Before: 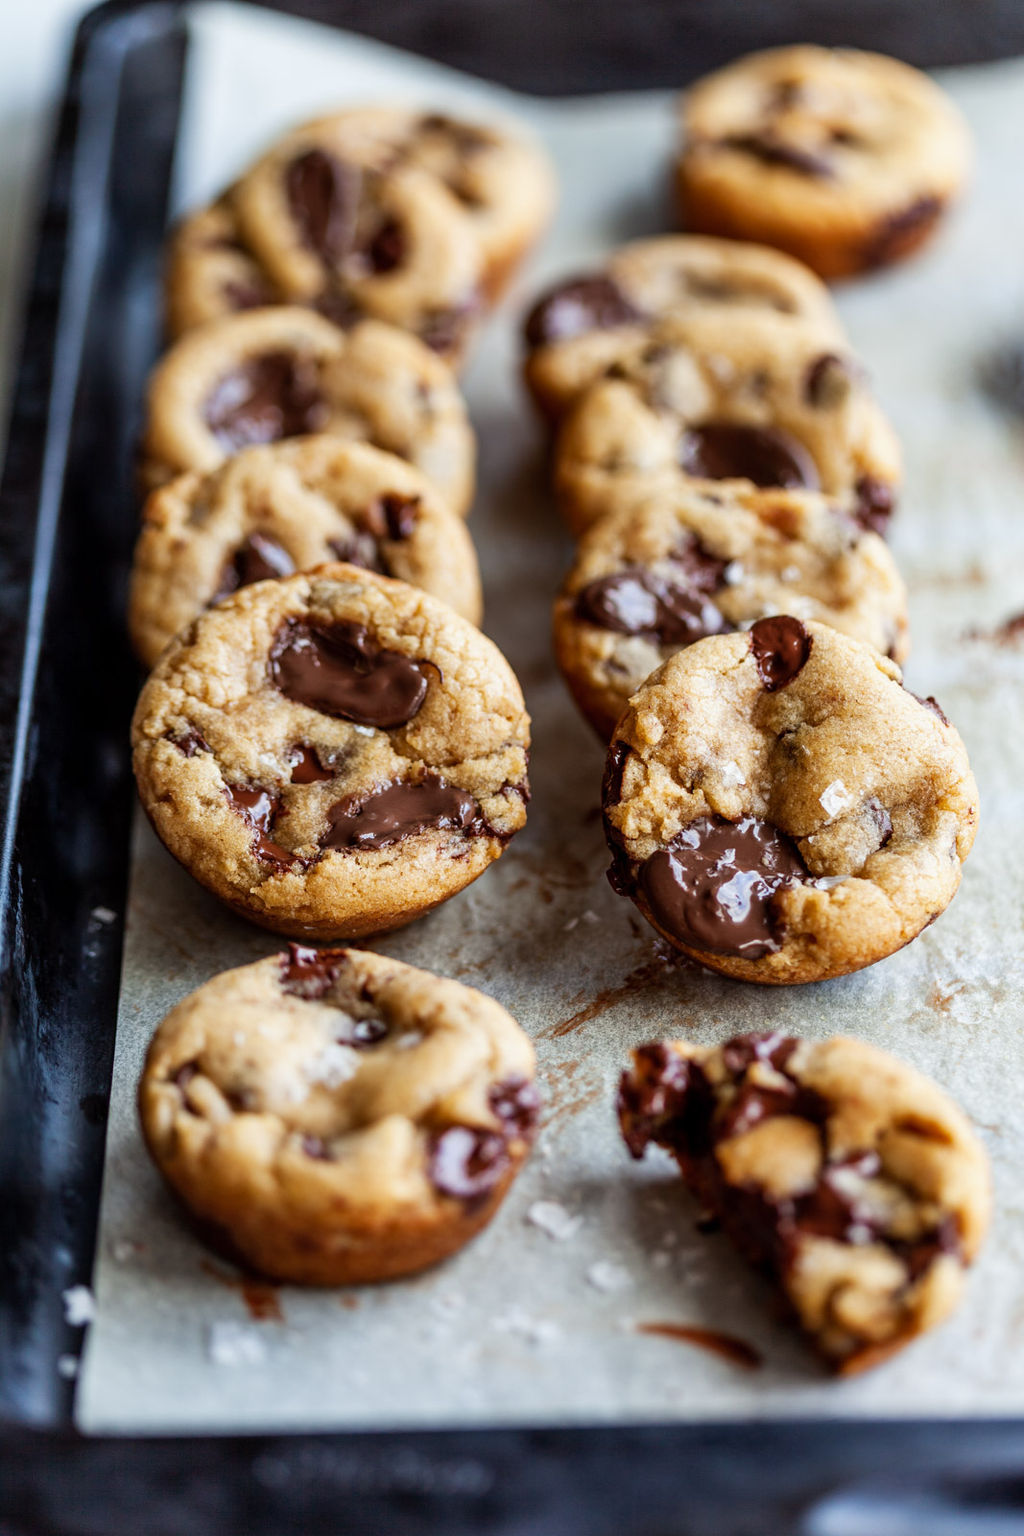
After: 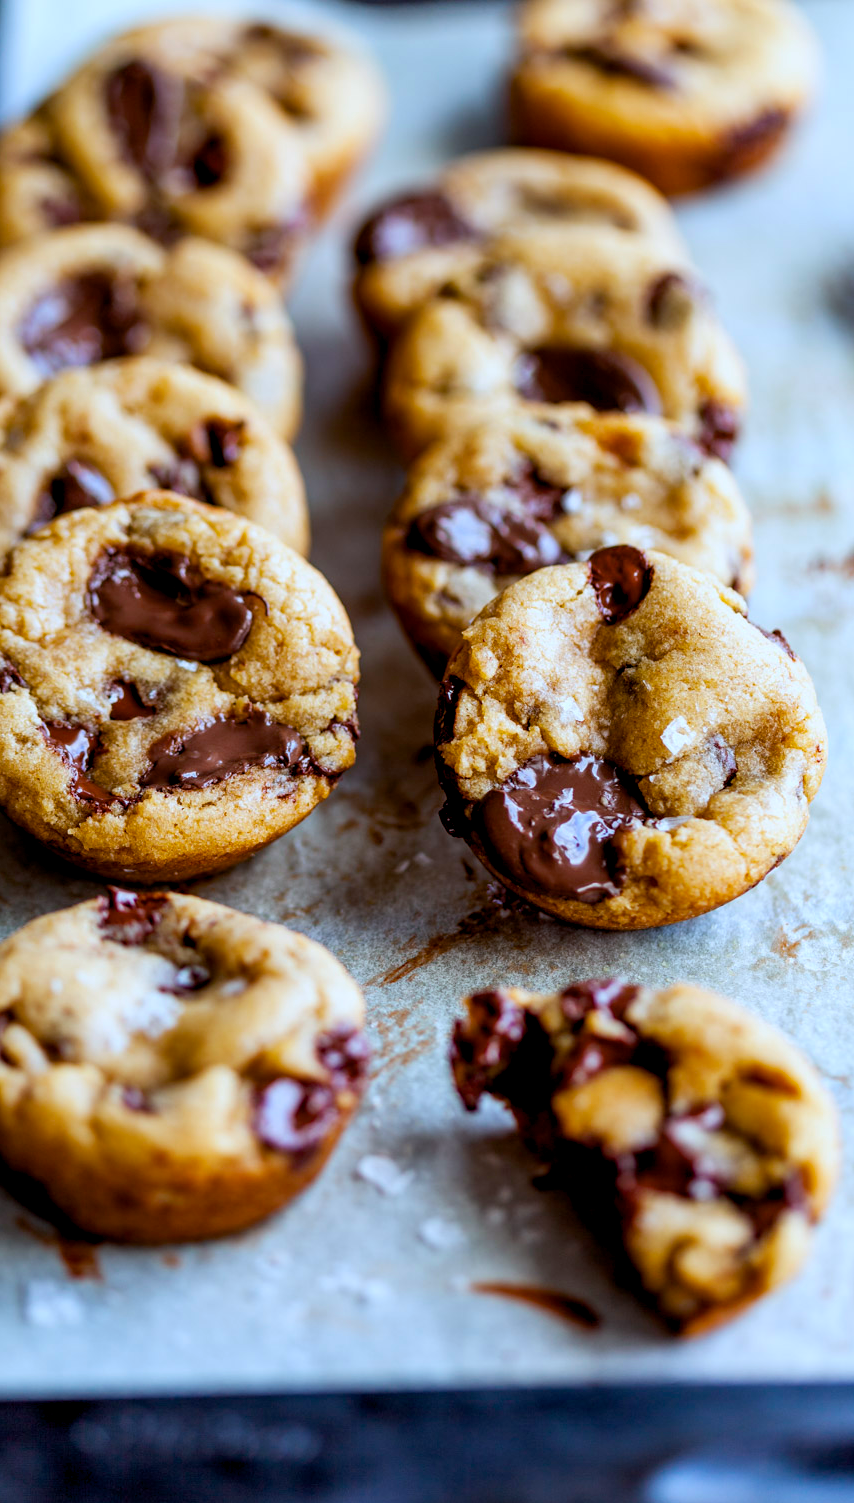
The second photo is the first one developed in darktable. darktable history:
crop and rotate: left 18.155%, top 6.002%, right 1.743%
color calibration: gray › normalize channels true, x 0.37, y 0.382, temperature 4313.38 K, gamut compression 0.009
color balance rgb: global offset › luminance -0.502%, perceptual saturation grading › global saturation 29.724%, global vibrance 14.207%
exposure: compensate exposure bias true, compensate highlight preservation false
